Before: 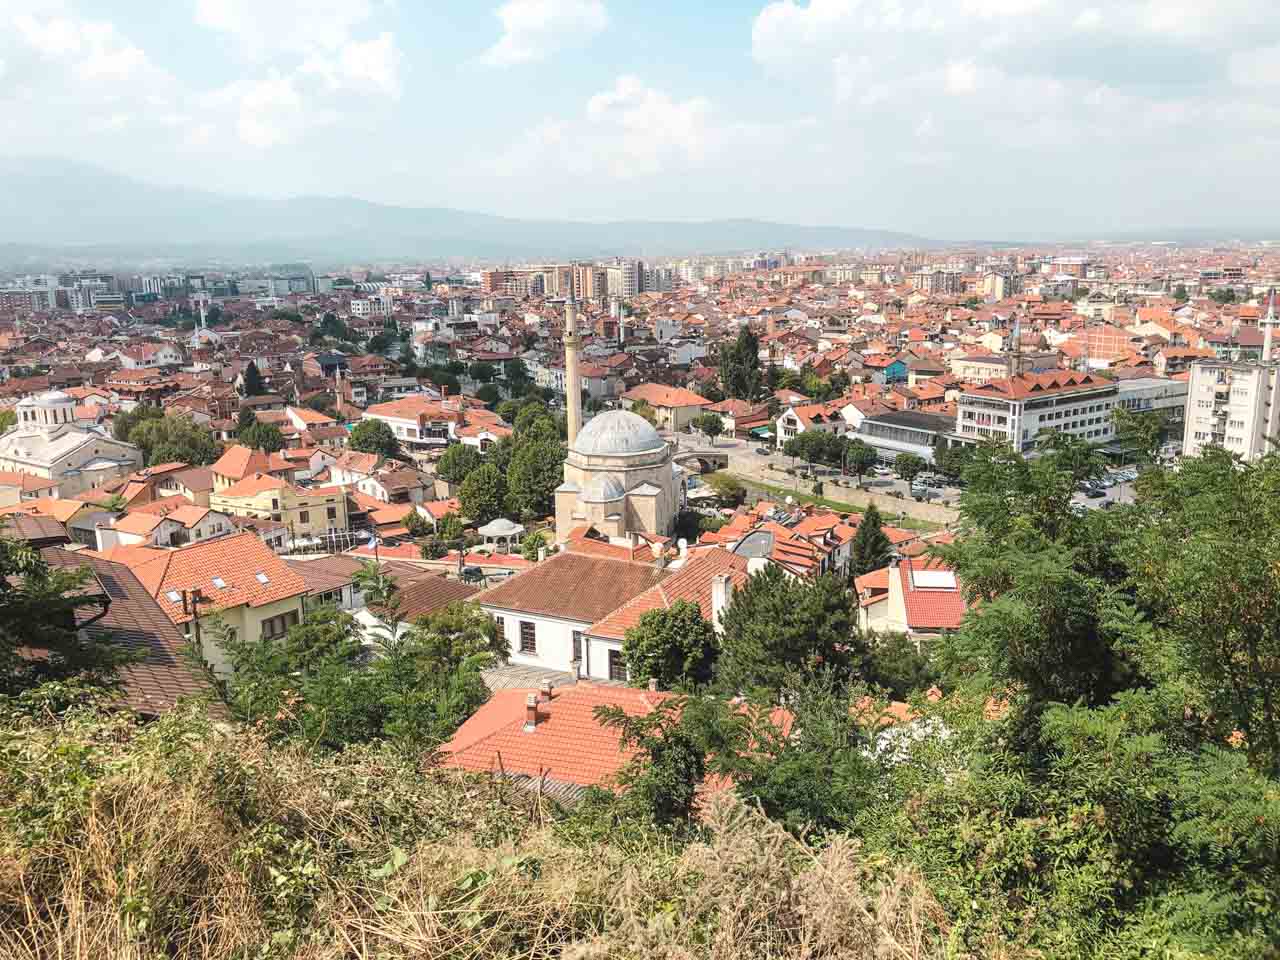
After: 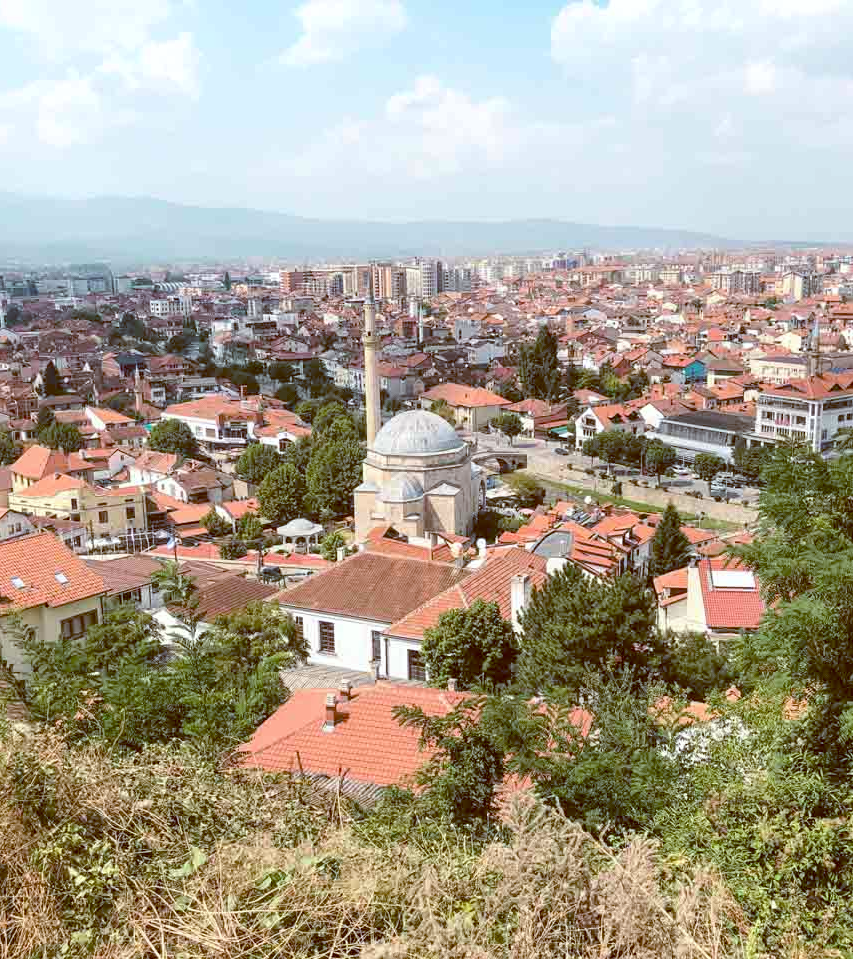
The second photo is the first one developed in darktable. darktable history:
color balance: lift [1, 1.015, 1.004, 0.985], gamma [1, 0.958, 0.971, 1.042], gain [1, 0.956, 0.977, 1.044]
crop and rotate: left 15.754%, right 17.579%
levels: levels [0, 0.498, 1]
